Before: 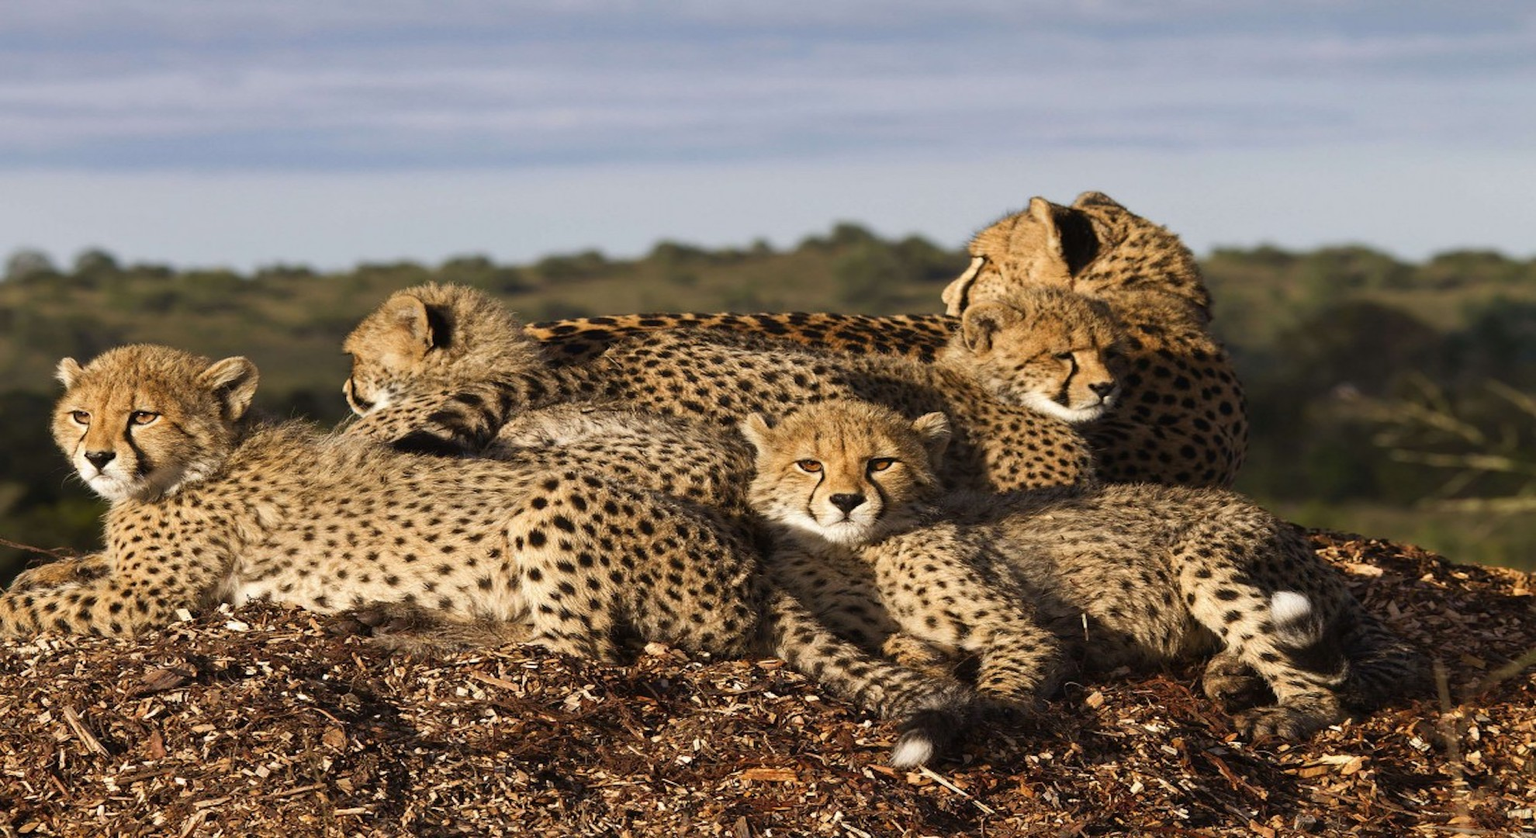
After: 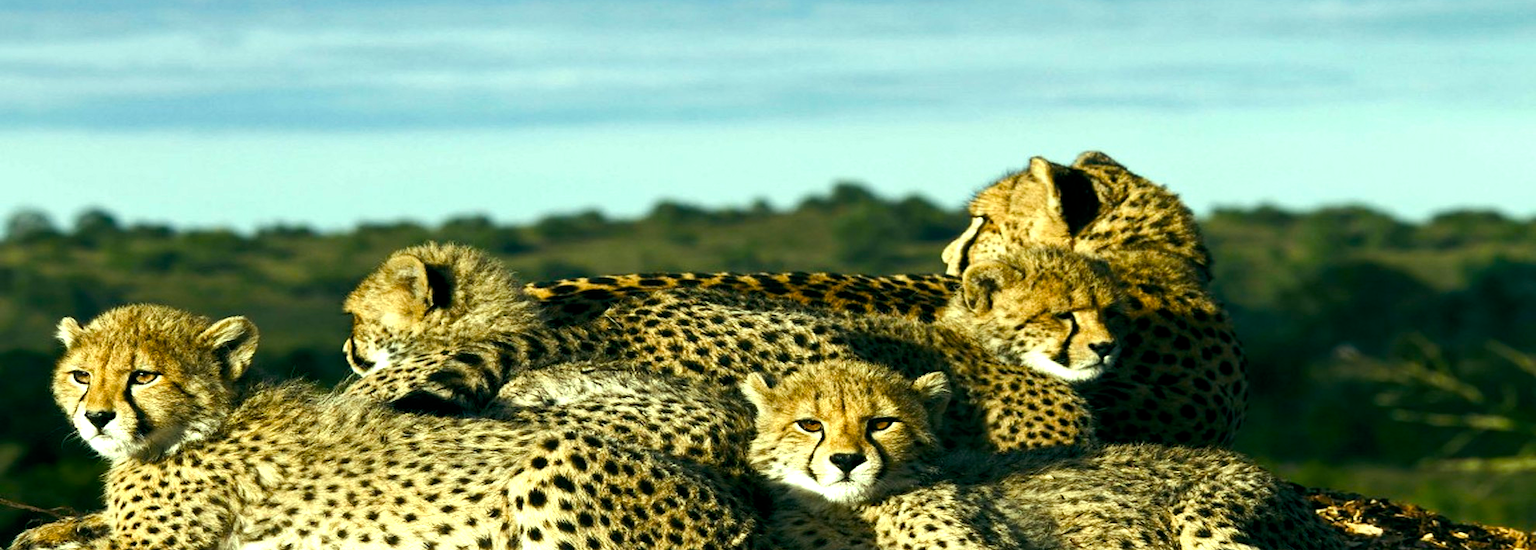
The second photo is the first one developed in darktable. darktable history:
crop and rotate: top 4.848%, bottom 29.503%
color balance rgb: shadows lift › luminance -7.7%, shadows lift › chroma 2.13%, shadows lift › hue 165.27°, power › luminance -7.77%, power › chroma 1.1%, power › hue 215.88°, highlights gain › luminance 15.15%, highlights gain › chroma 7%, highlights gain › hue 125.57°, global offset › luminance -0.33%, global offset › chroma 0.11%, global offset › hue 165.27°, perceptual saturation grading › global saturation 24.42%, perceptual saturation grading › highlights -24.42%, perceptual saturation grading › mid-tones 24.42%, perceptual saturation grading › shadows 40%, perceptual brilliance grading › global brilliance -5%, perceptual brilliance grading › highlights 24.42%, perceptual brilliance grading › mid-tones 7%, perceptual brilliance grading › shadows -5%
